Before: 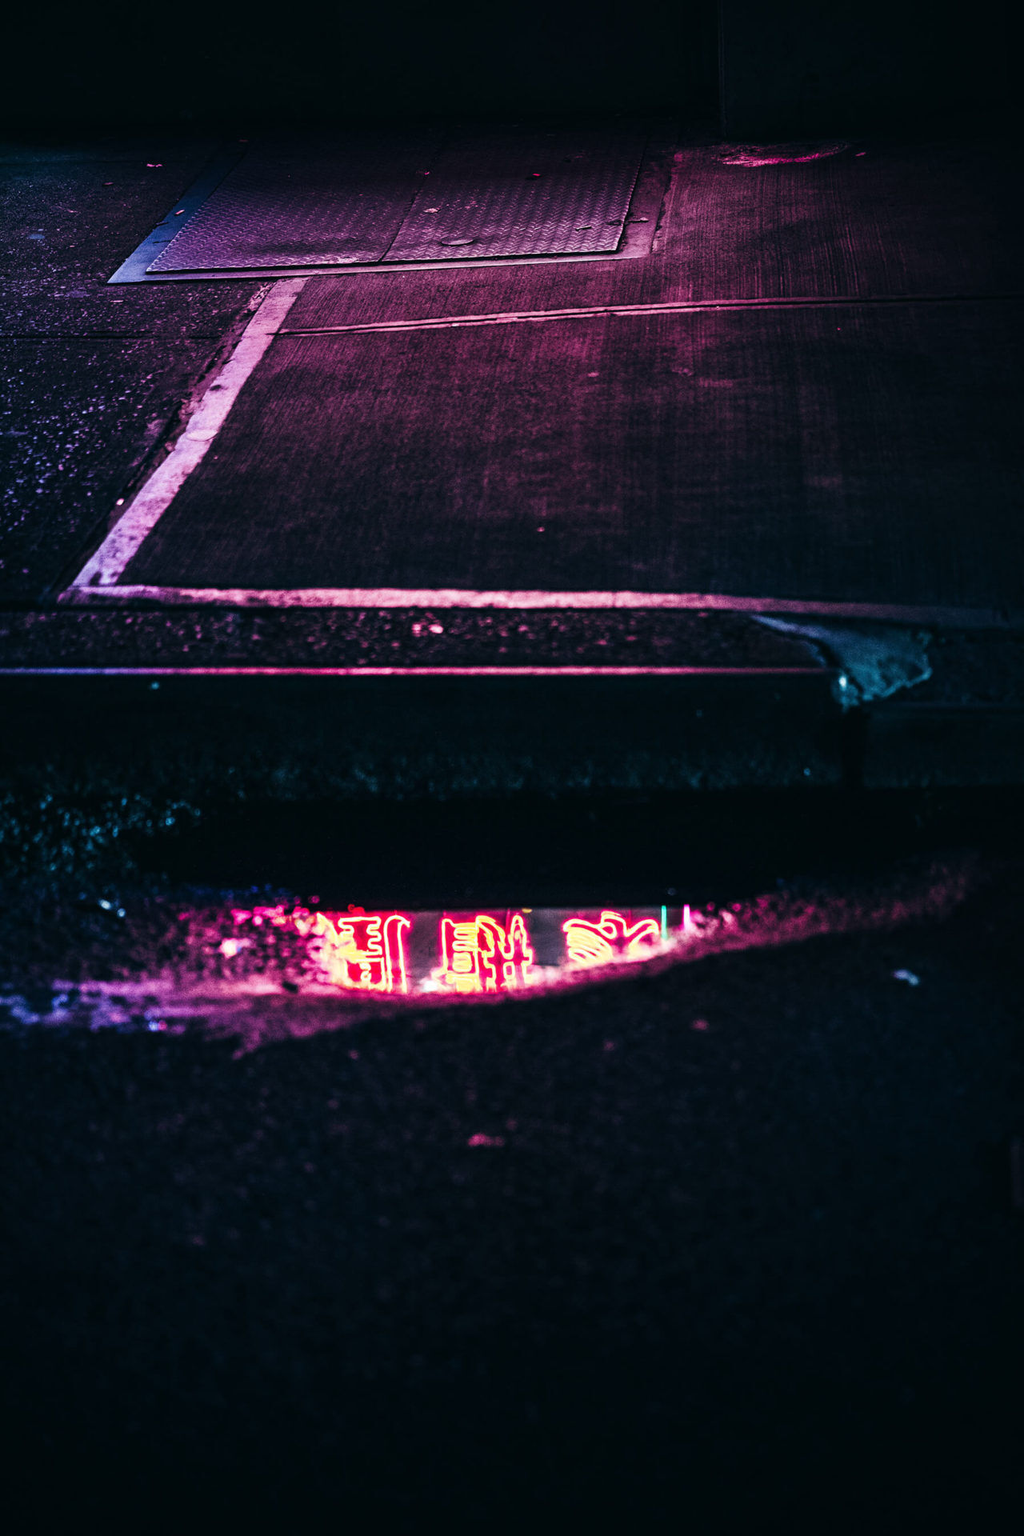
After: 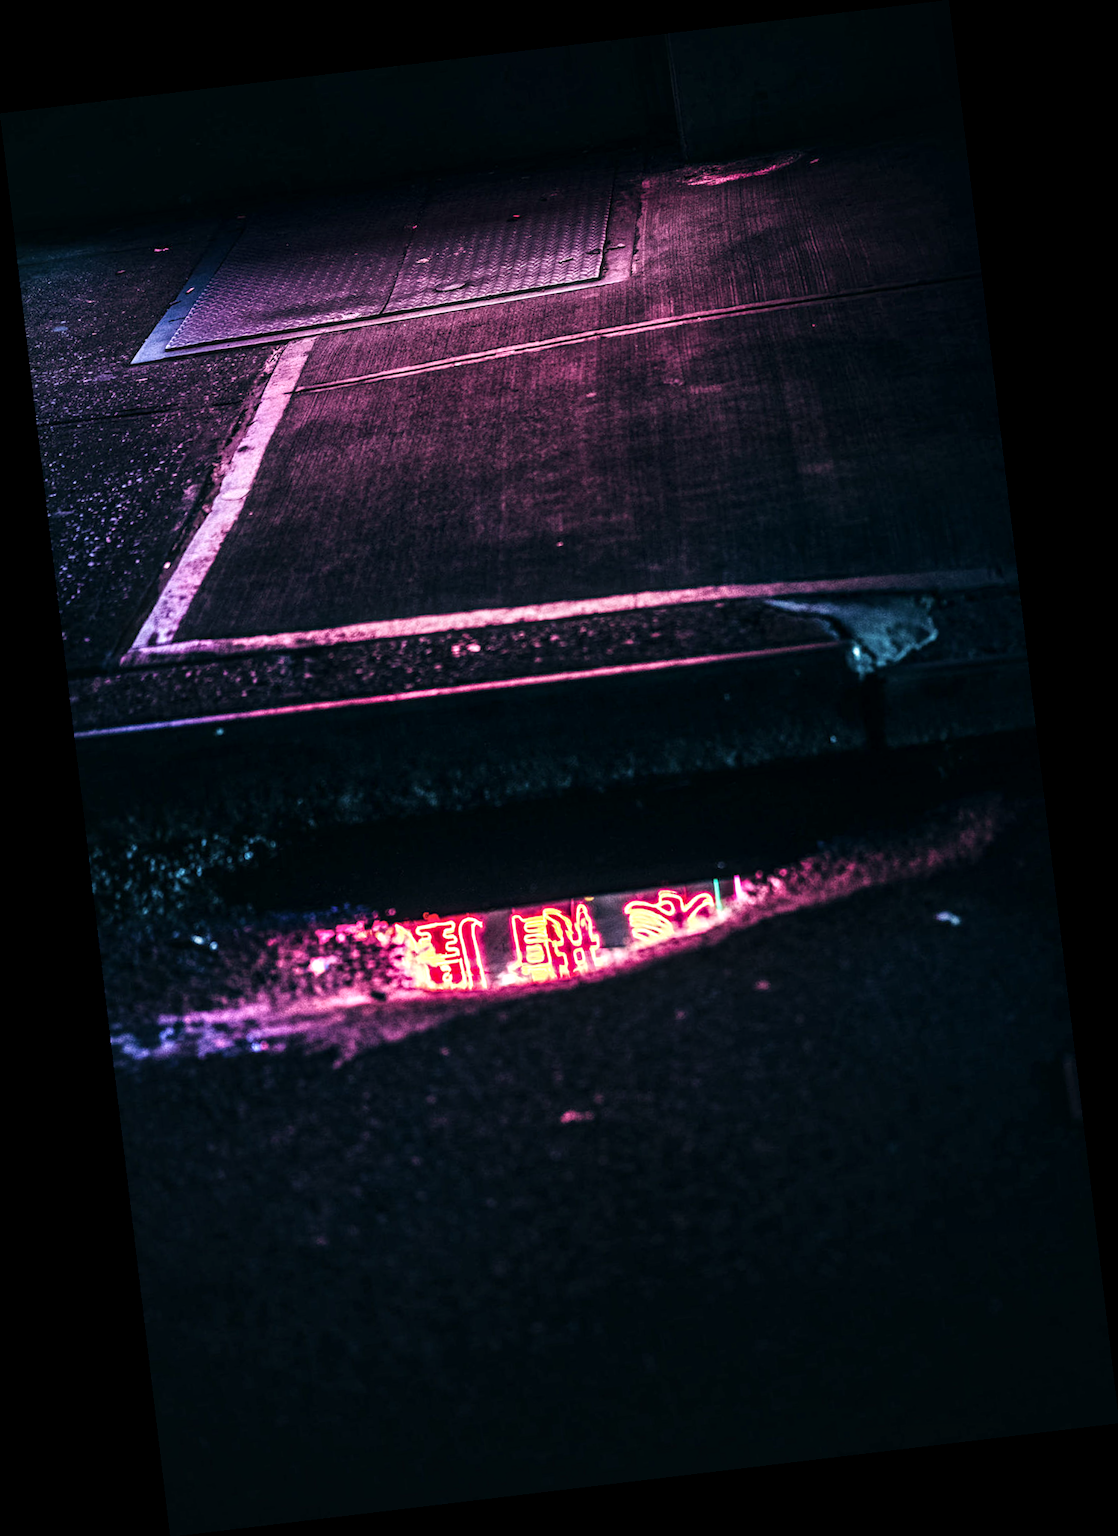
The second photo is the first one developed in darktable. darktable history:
white balance: emerald 1
rotate and perspective: rotation -6.83°, automatic cropping off
local contrast: detail 150%
